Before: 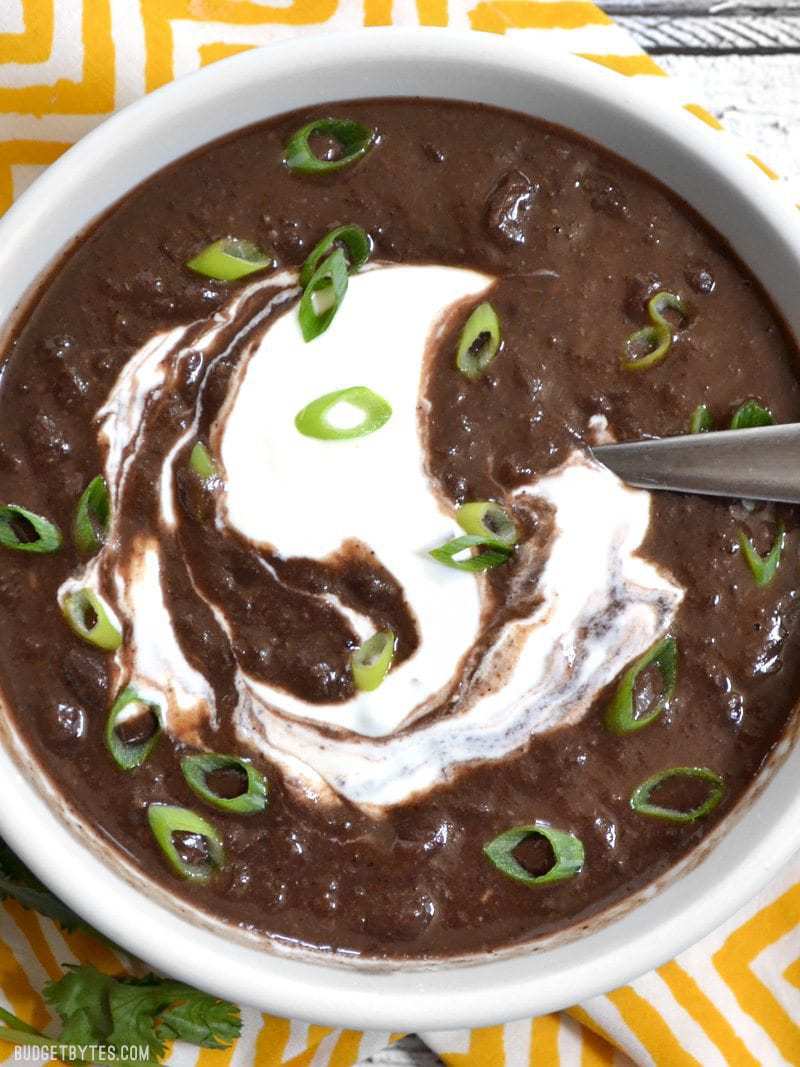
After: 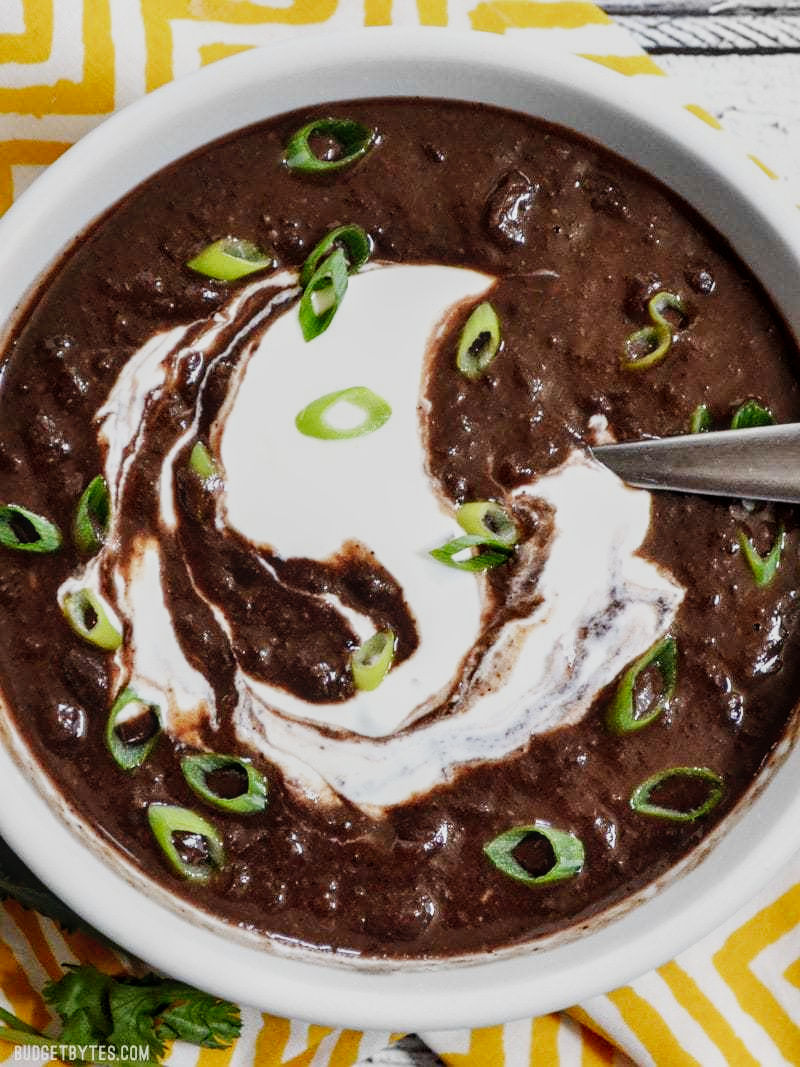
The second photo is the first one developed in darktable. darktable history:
sigmoid: contrast 1.7, skew -0.2, preserve hue 0%, red attenuation 0.1, red rotation 0.035, green attenuation 0.1, green rotation -0.017, blue attenuation 0.15, blue rotation -0.052, base primaries Rec2020
local contrast: on, module defaults
